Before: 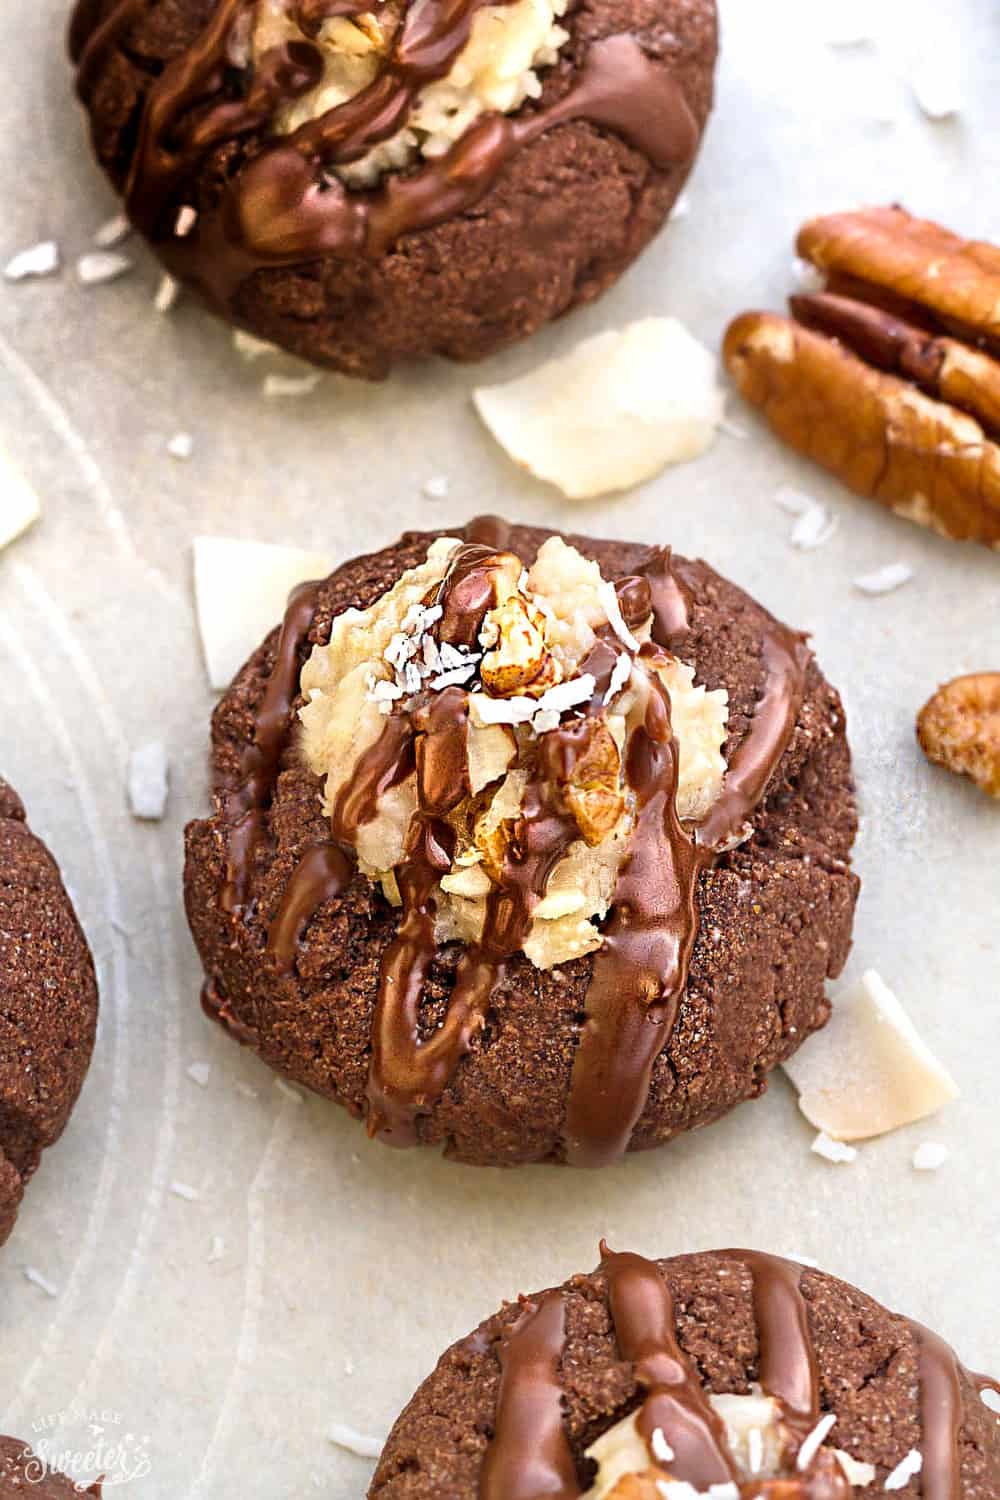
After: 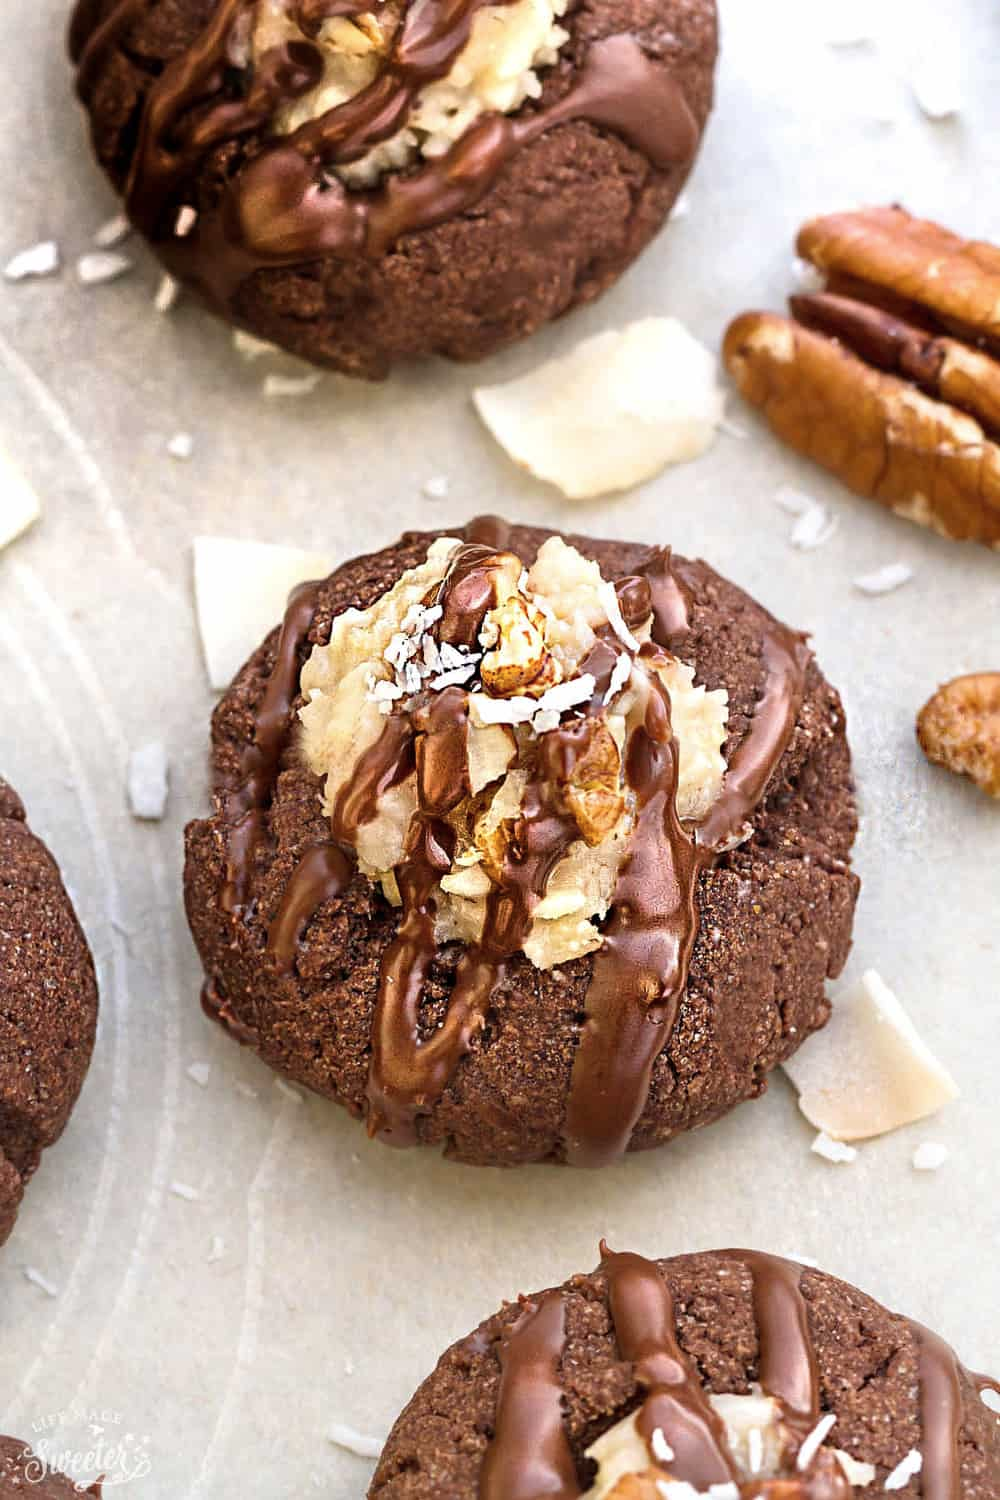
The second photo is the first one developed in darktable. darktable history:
contrast brightness saturation: saturation -0.093
